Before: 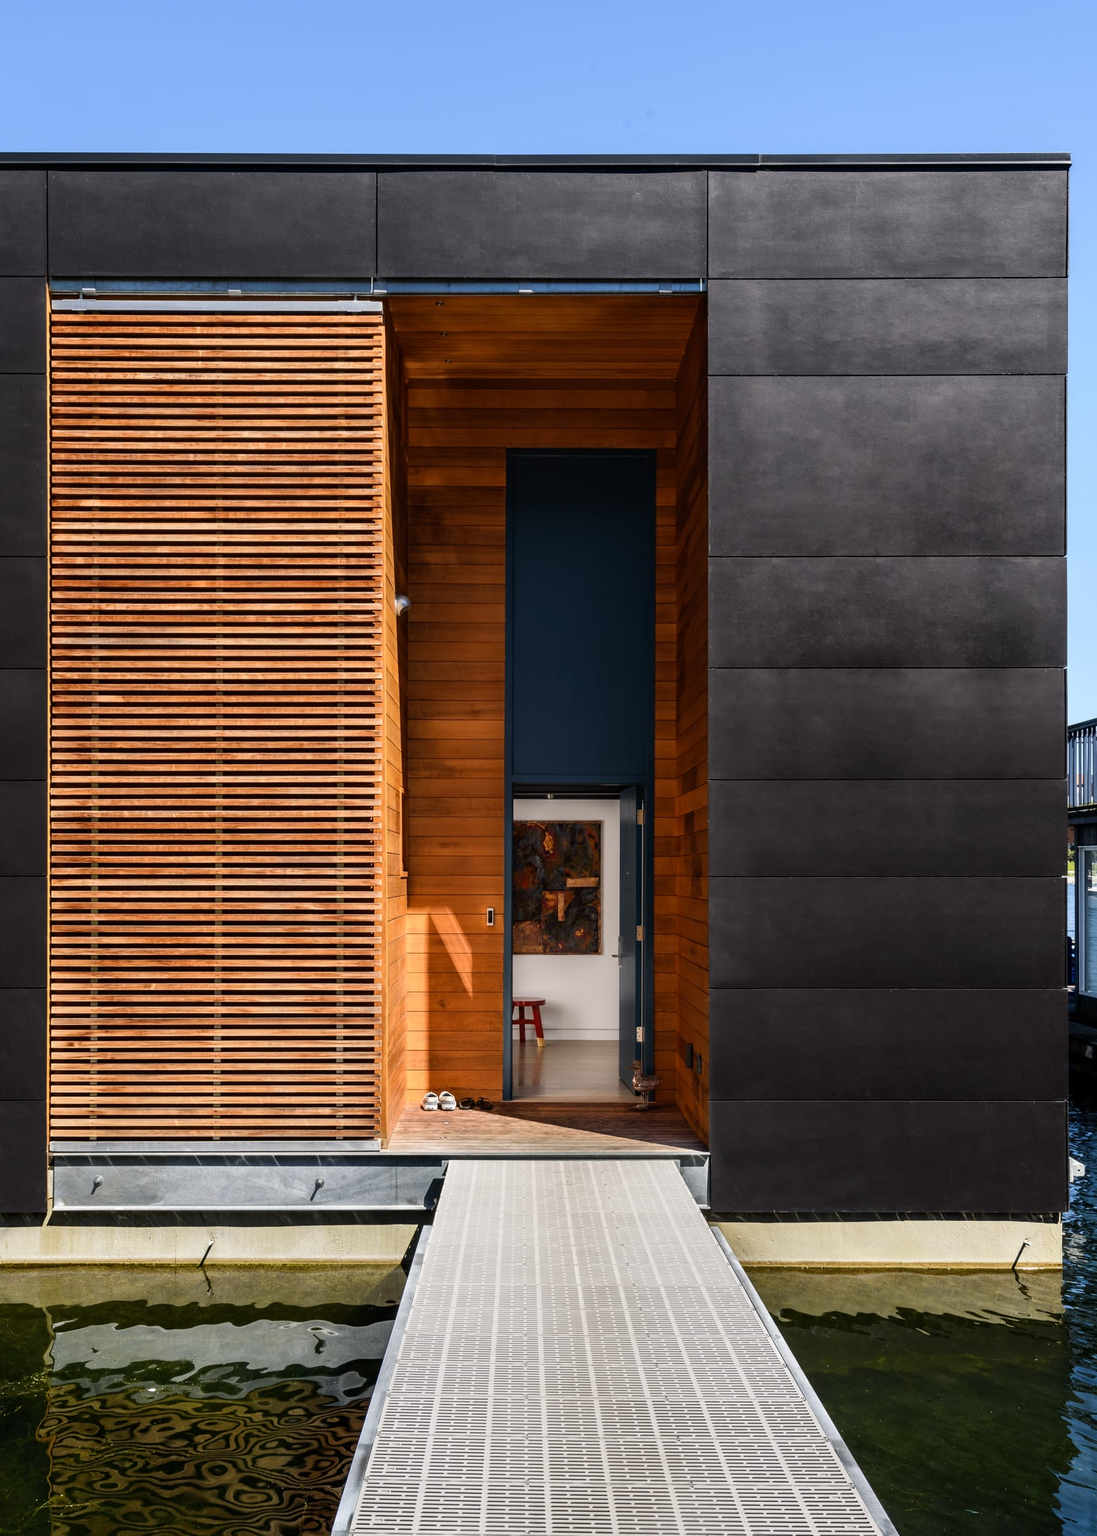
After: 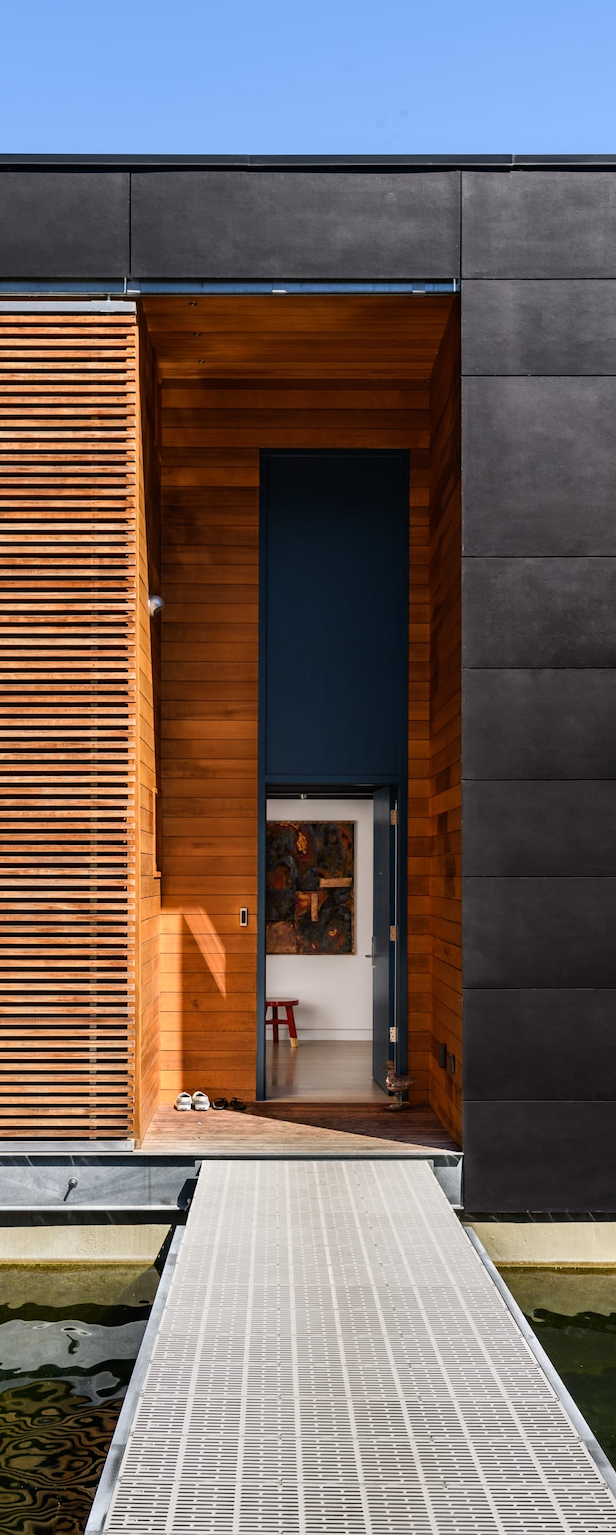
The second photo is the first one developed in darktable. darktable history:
crop and rotate: left 22.516%, right 21.234%
